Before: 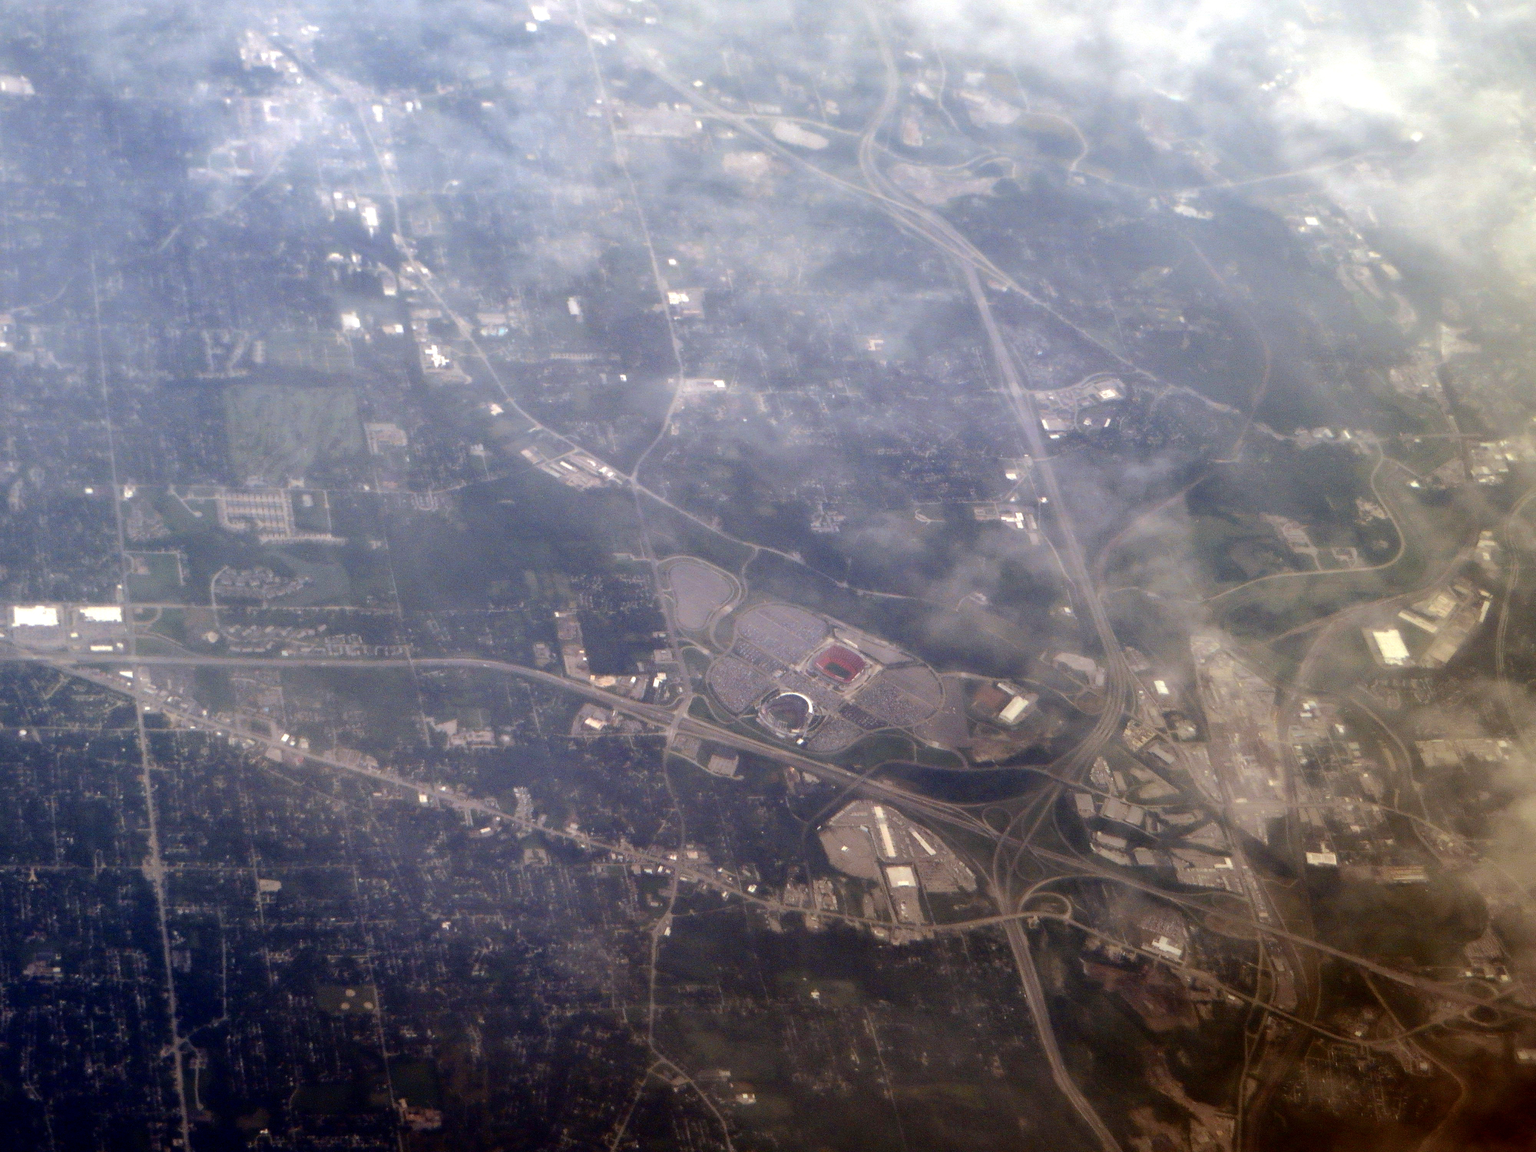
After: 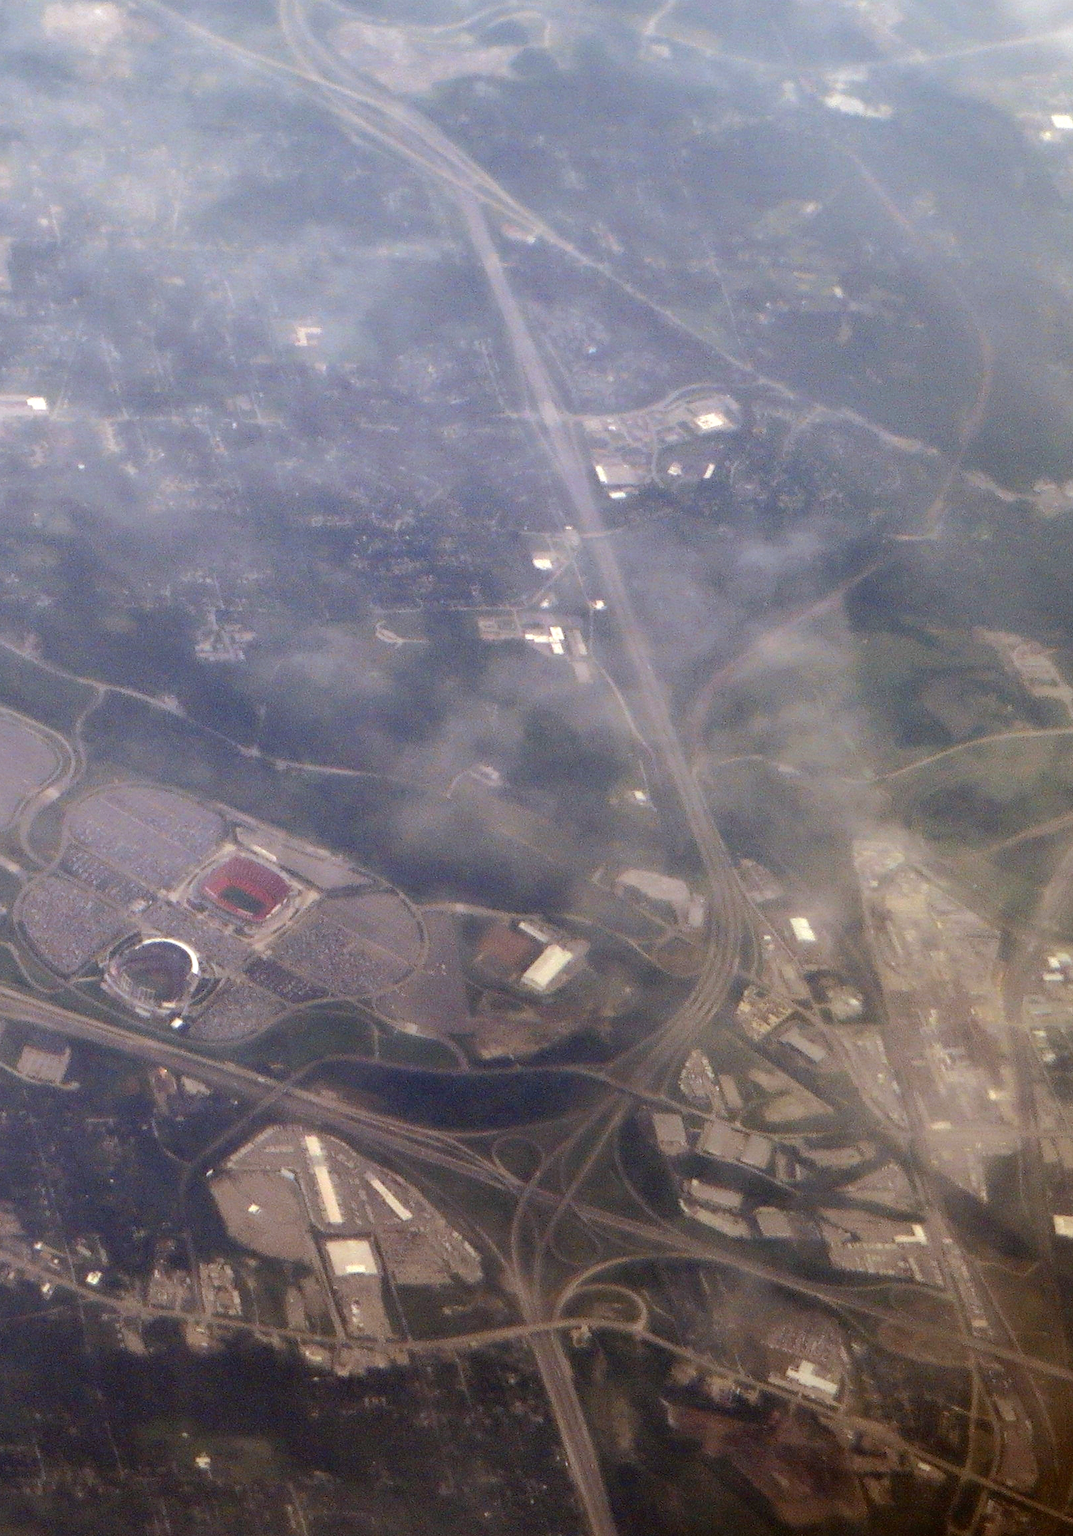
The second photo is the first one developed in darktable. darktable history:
crop: left 45.454%, top 13.13%, right 14.195%, bottom 9.888%
color balance rgb: perceptual saturation grading › global saturation -0.019%, global vibrance 14.647%
